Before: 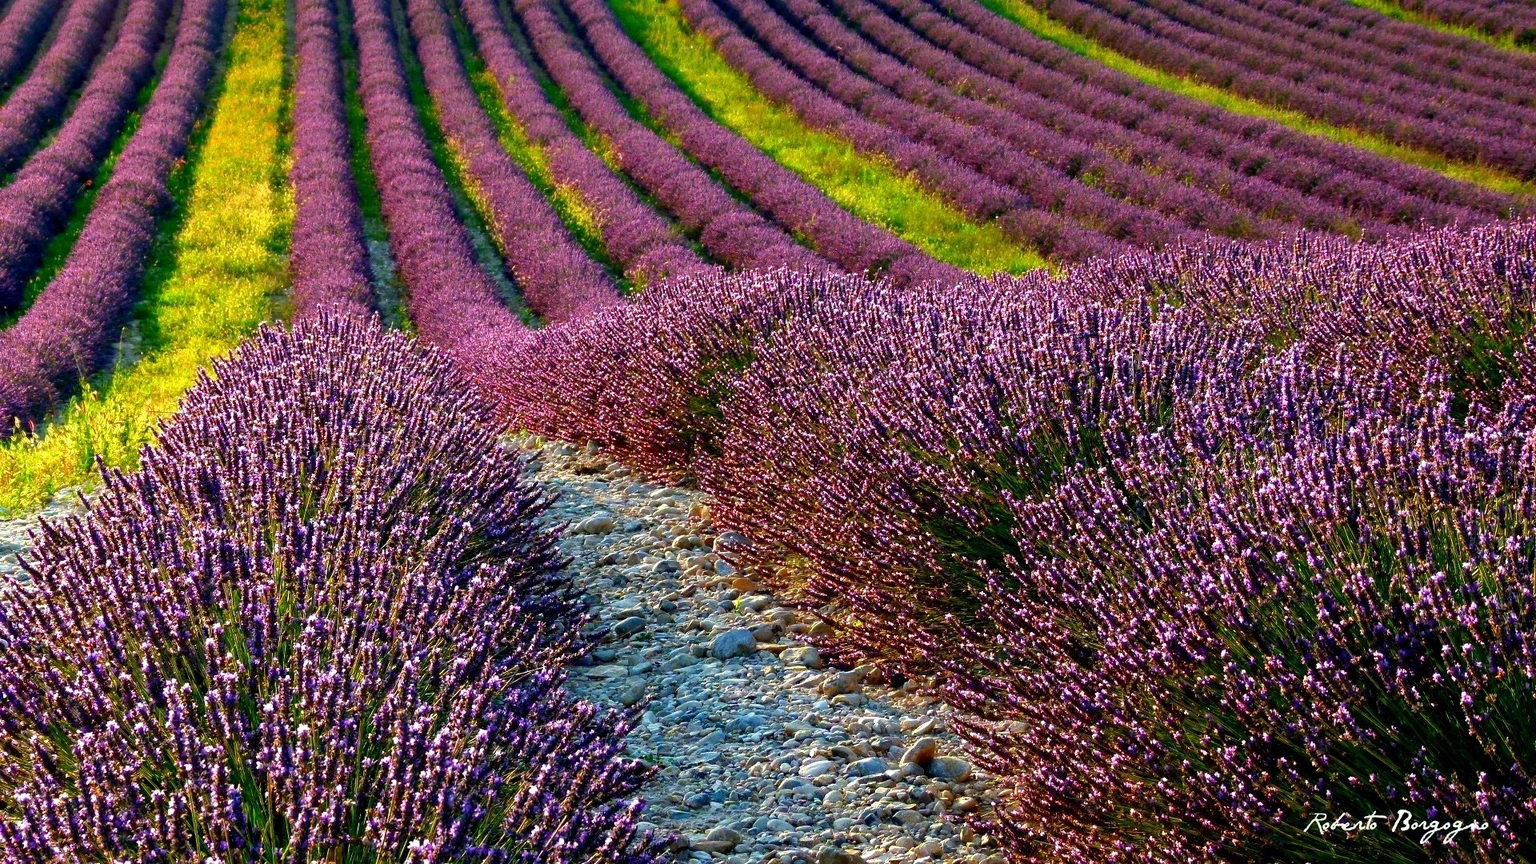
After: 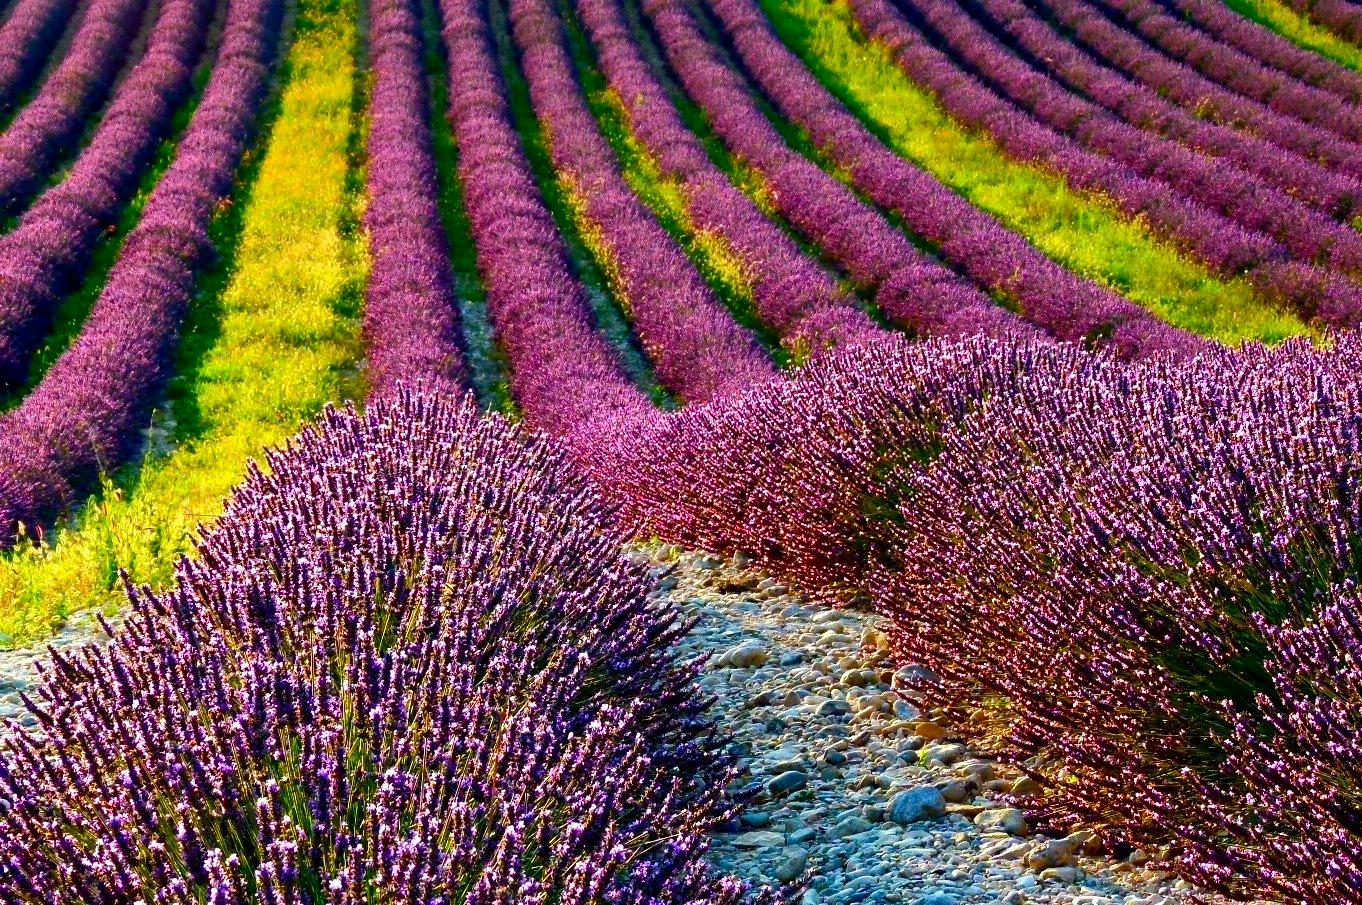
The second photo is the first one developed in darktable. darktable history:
tone curve: curves: ch0 [(0, 0) (0.003, 0.005) (0.011, 0.011) (0.025, 0.022) (0.044, 0.035) (0.069, 0.051) (0.1, 0.073) (0.136, 0.106) (0.177, 0.147) (0.224, 0.195) (0.277, 0.253) (0.335, 0.315) (0.399, 0.388) (0.468, 0.488) (0.543, 0.586) (0.623, 0.685) (0.709, 0.764) (0.801, 0.838) (0.898, 0.908) (1, 1)], color space Lab, independent channels, preserve colors none
crop: right 29.043%, bottom 16.203%
color balance rgb: perceptual saturation grading › global saturation 9.444%, perceptual saturation grading › highlights -12.788%, perceptual saturation grading › mid-tones 14.747%, perceptual saturation grading › shadows 23.716%, global vibrance 20%
